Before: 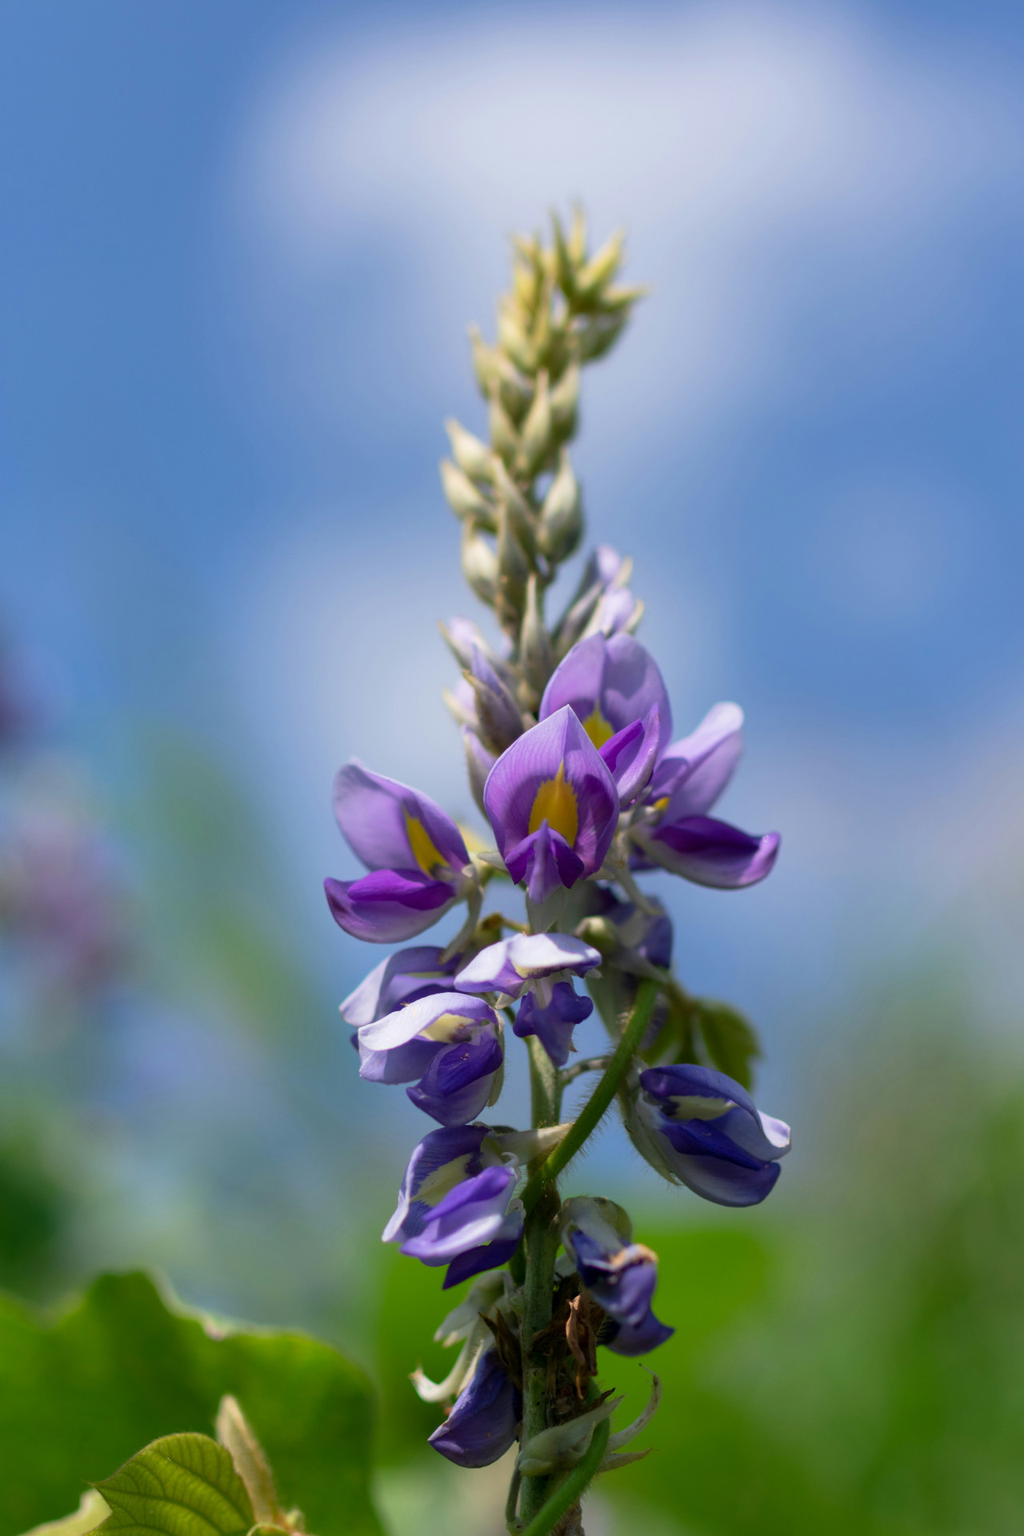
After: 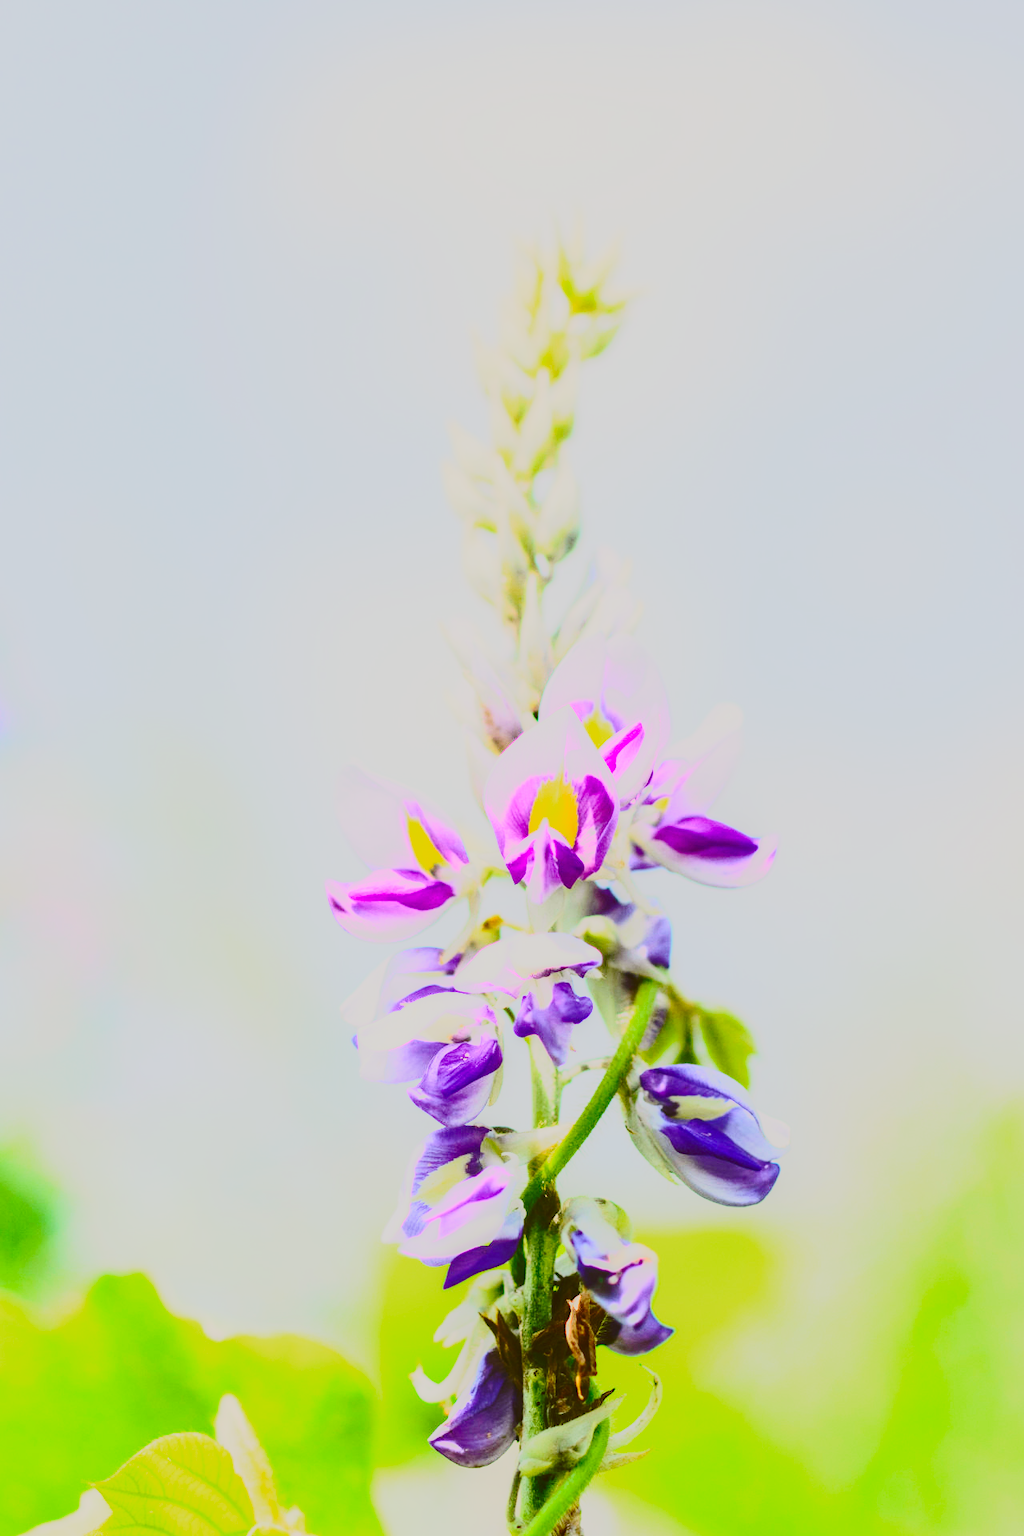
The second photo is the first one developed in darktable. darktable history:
color correction: highlights a* -0.613, highlights b* 0.18, shadows a* 4.5, shadows b* 20.07
exposure: exposure 1.99 EV, compensate exposure bias true, compensate highlight preservation false
tone equalizer: -8 EV -0.419 EV, -7 EV -0.366 EV, -6 EV -0.355 EV, -5 EV -0.216 EV, -3 EV 0.231 EV, -2 EV 0.344 EV, -1 EV 0.363 EV, +0 EV 0.431 EV
tone curve: curves: ch0 [(0, 0.148) (0.191, 0.225) (0.39, 0.373) (0.669, 0.716) (0.847, 0.818) (1, 0.839)], color space Lab, independent channels, preserve colors none
local contrast: detail 130%
base curve: curves: ch0 [(0, 0) (0.036, 0.037) (0.121, 0.228) (0.46, 0.76) (0.859, 0.983) (1, 1)], preserve colors none
